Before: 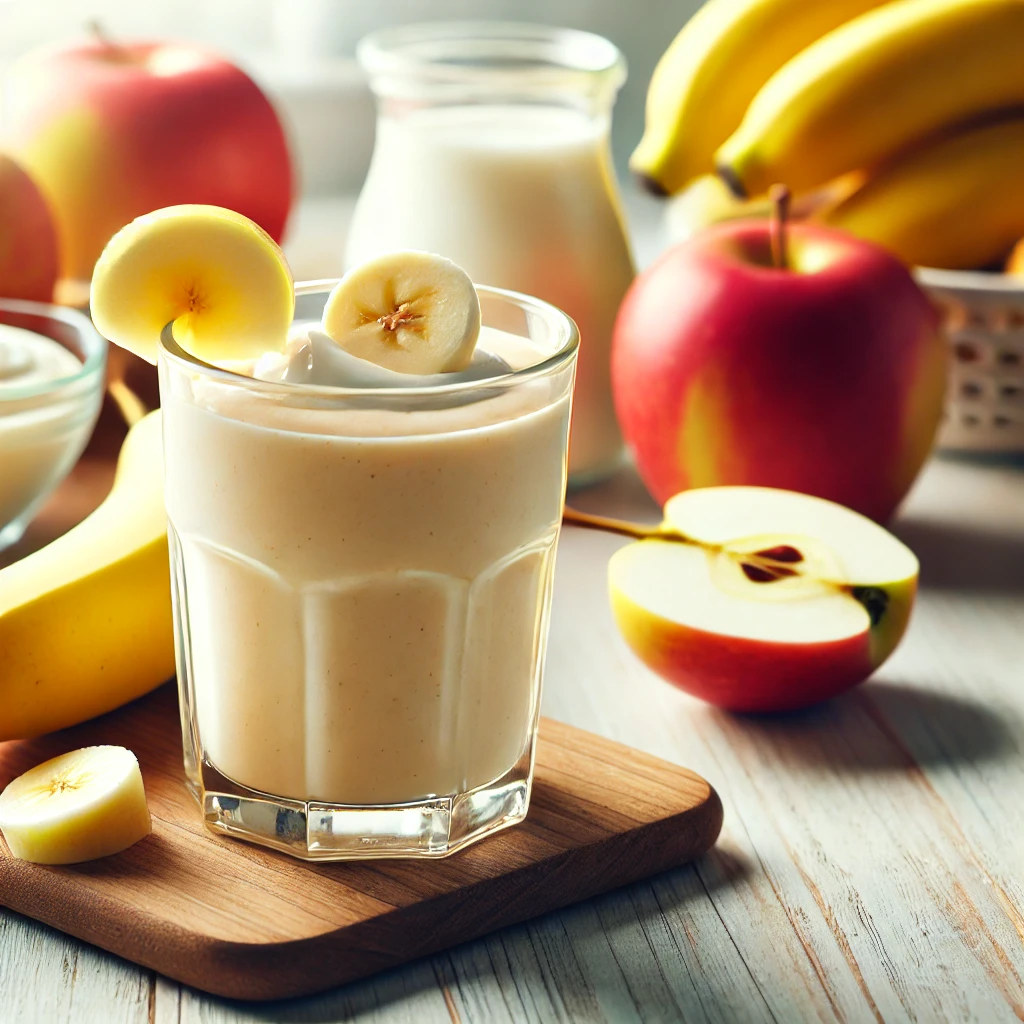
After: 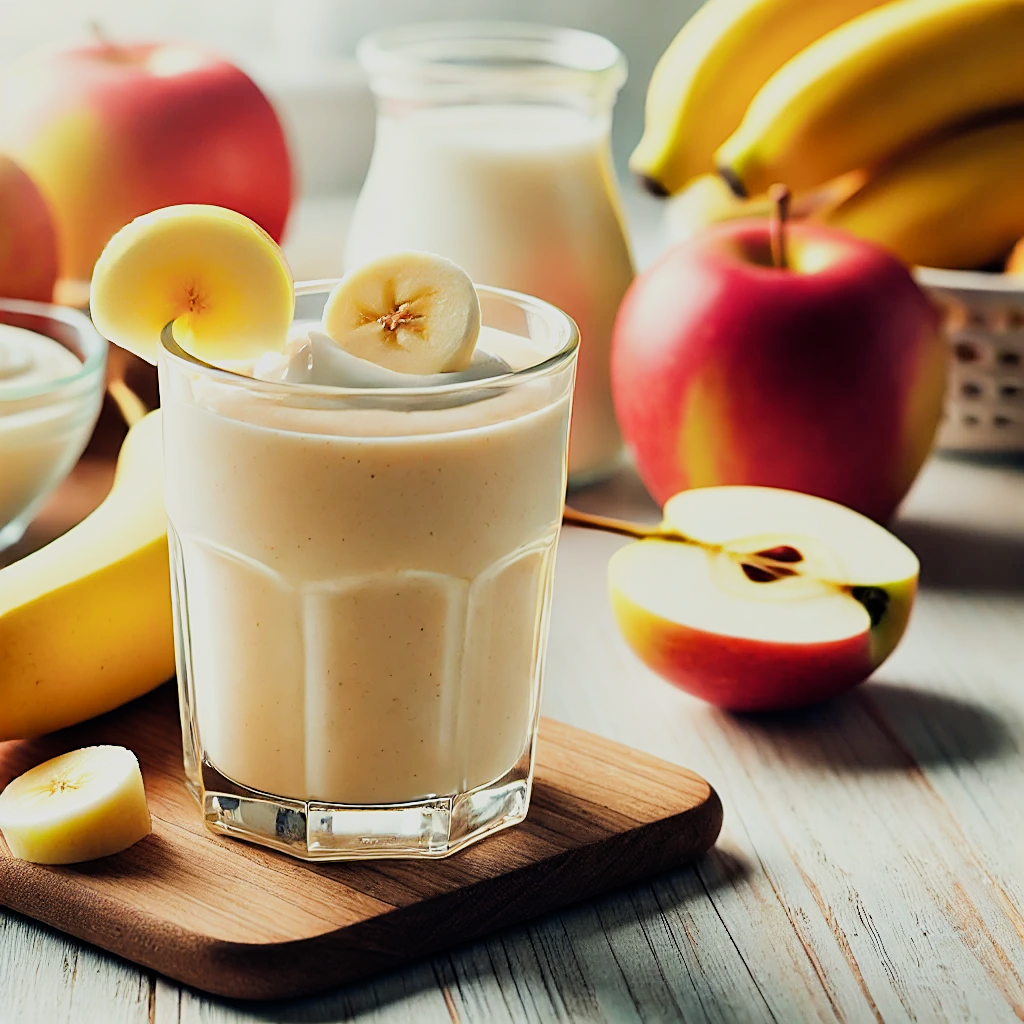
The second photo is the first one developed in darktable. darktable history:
filmic rgb: black relative exposure -7.65 EV, white relative exposure 4.56 EV, hardness 3.61
tone equalizer: -8 EV -0.417 EV, -7 EV -0.389 EV, -6 EV -0.333 EV, -5 EV -0.222 EV, -3 EV 0.222 EV, -2 EV 0.333 EV, -1 EV 0.389 EV, +0 EV 0.417 EV, edges refinement/feathering 500, mask exposure compensation -1.57 EV, preserve details no
sharpen: on, module defaults
